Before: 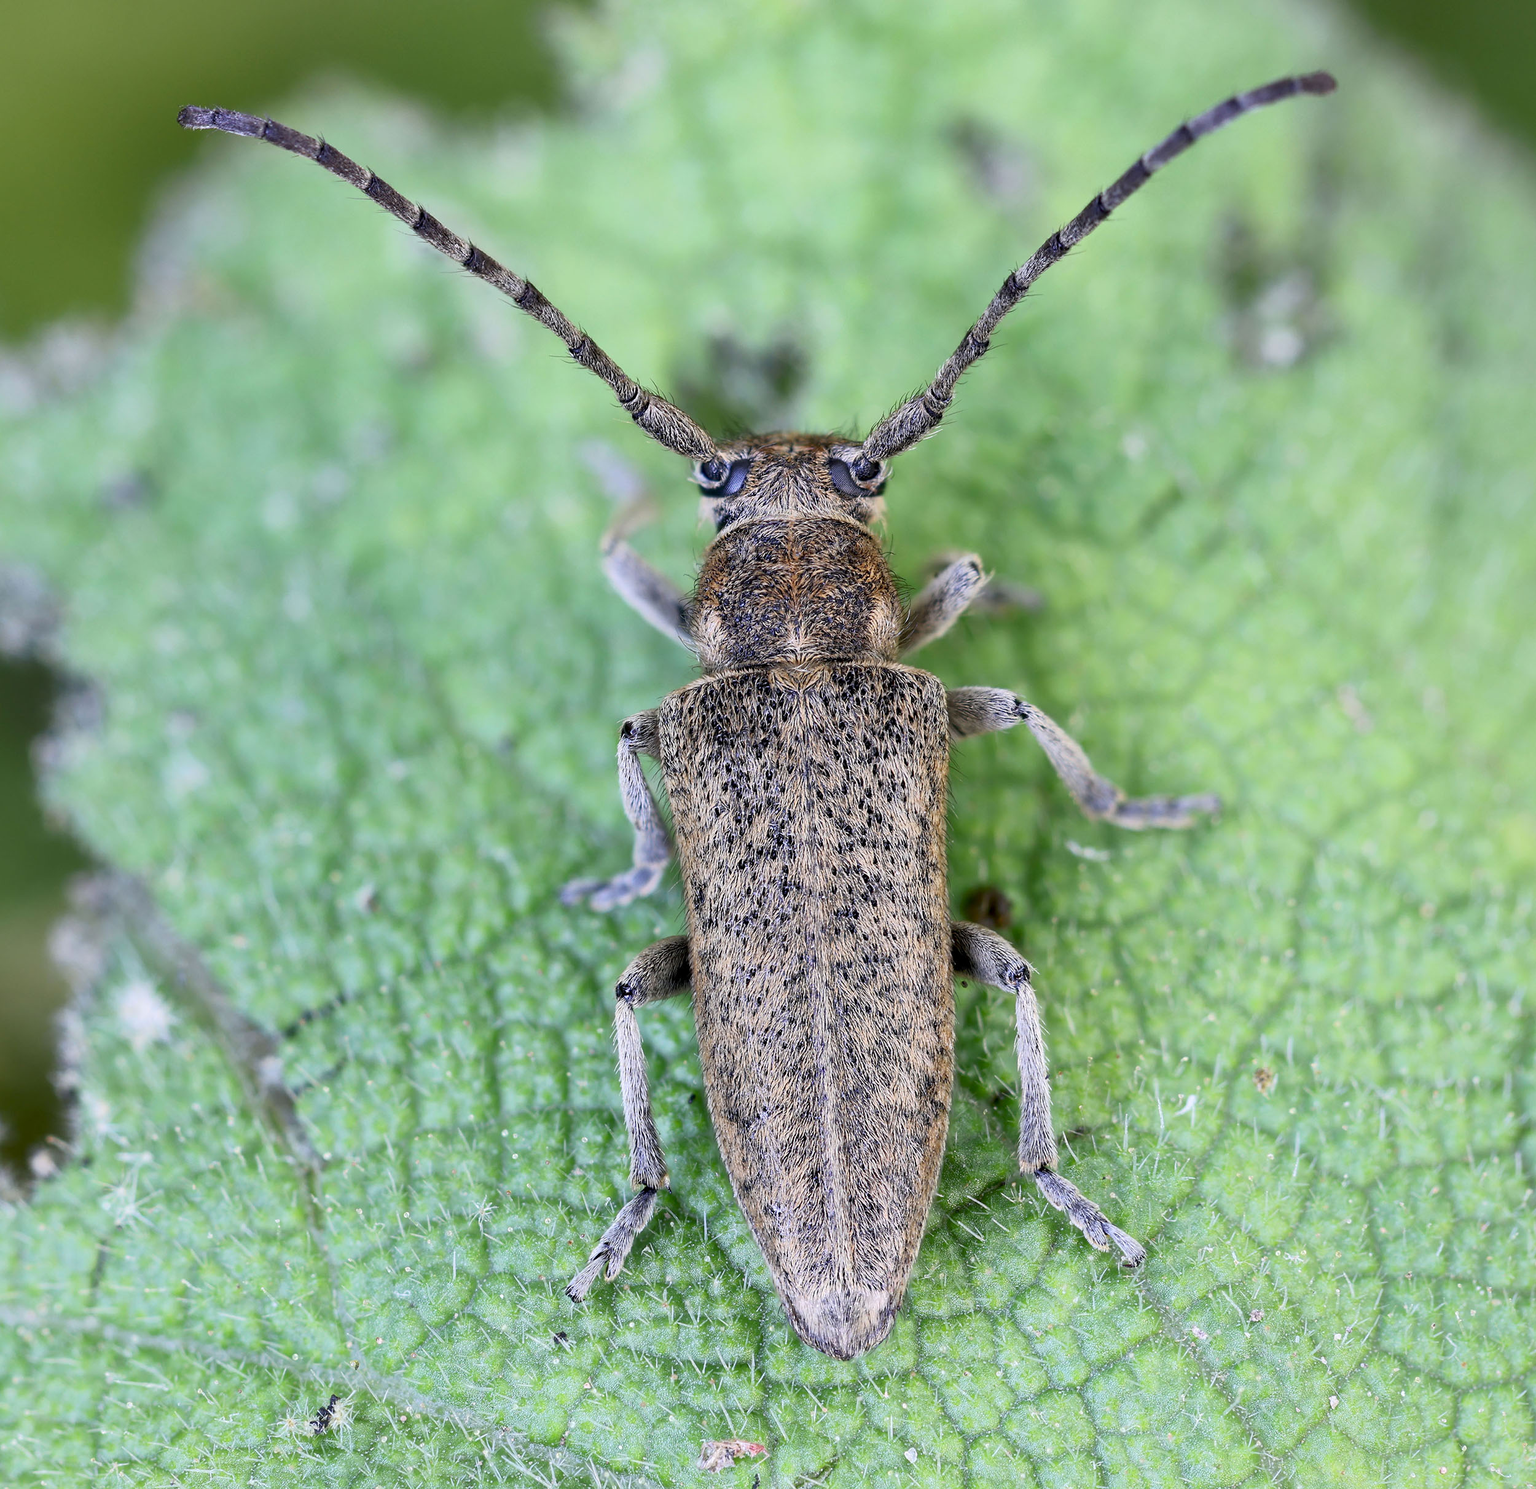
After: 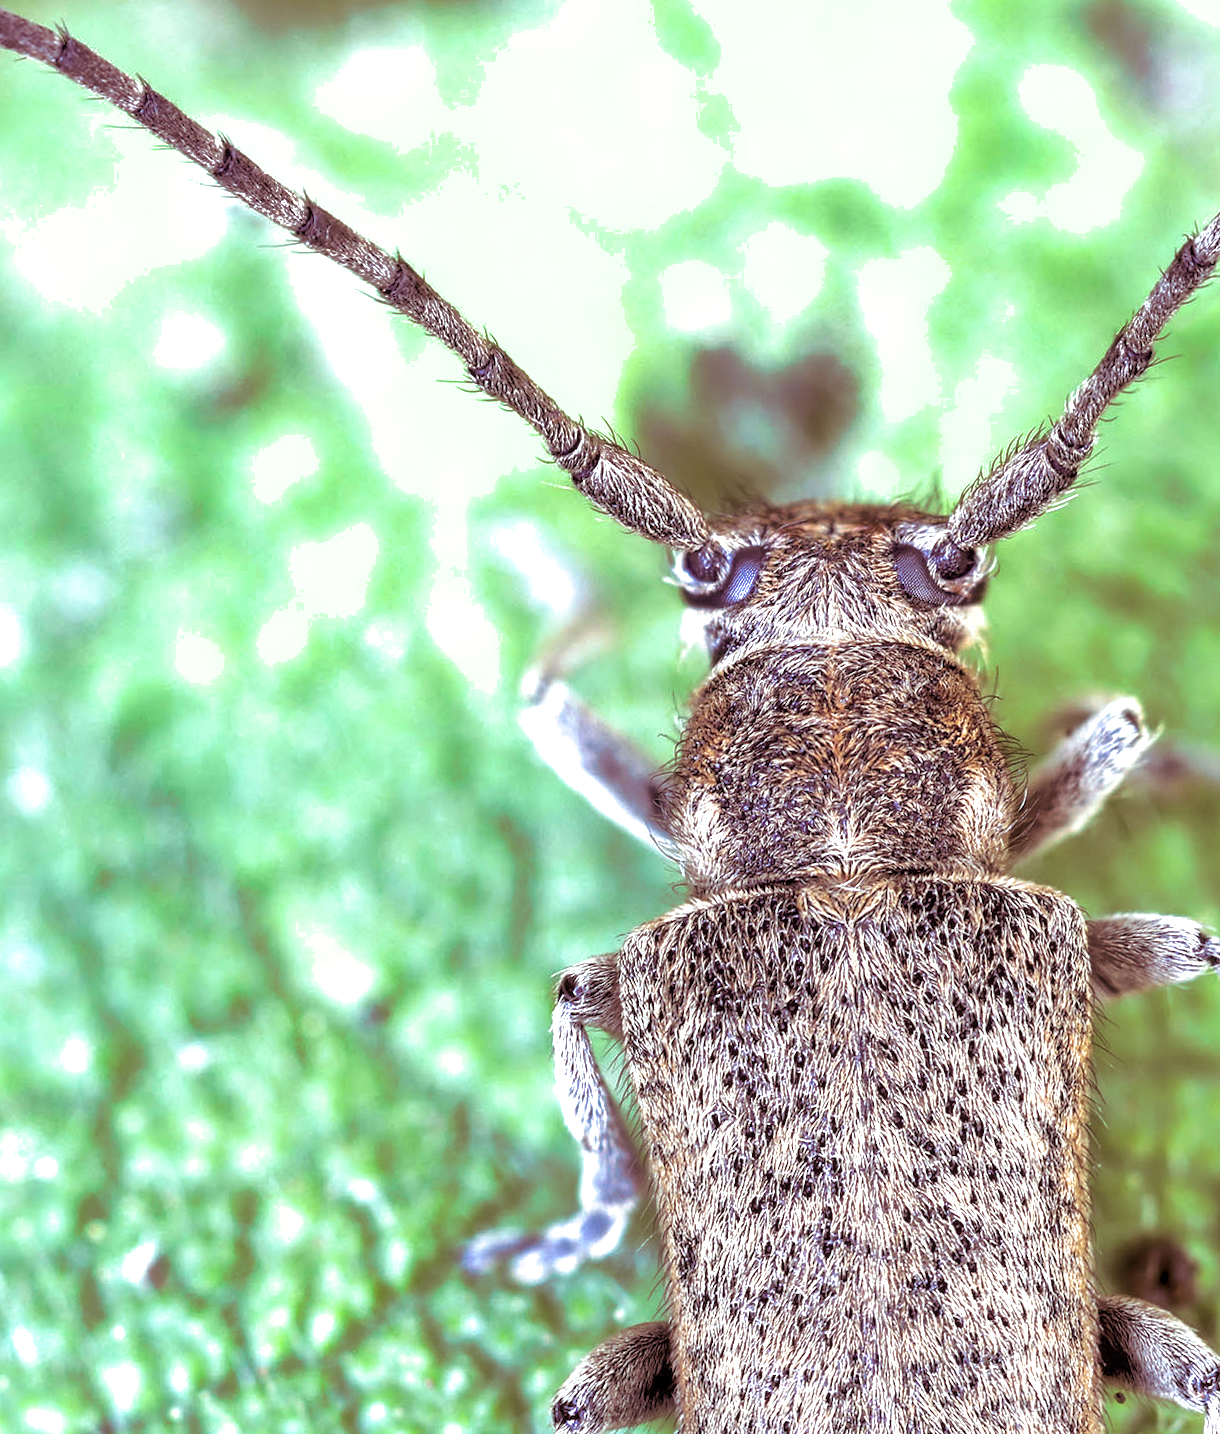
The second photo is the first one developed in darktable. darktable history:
exposure: black level correction 0, exposure 1.3 EV, compensate exposure bias true, compensate highlight preservation false
tone equalizer: on, module defaults
crop: left 17.835%, top 7.675%, right 32.881%, bottom 32.213%
shadows and highlights: on, module defaults
rotate and perspective: rotation -0.45°, automatic cropping original format, crop left 0.008, crop right 0.992, crop top 0.012, crop bottom 0.988
split-toning: highlights › hue 180°
local contrast: on, module defaults
